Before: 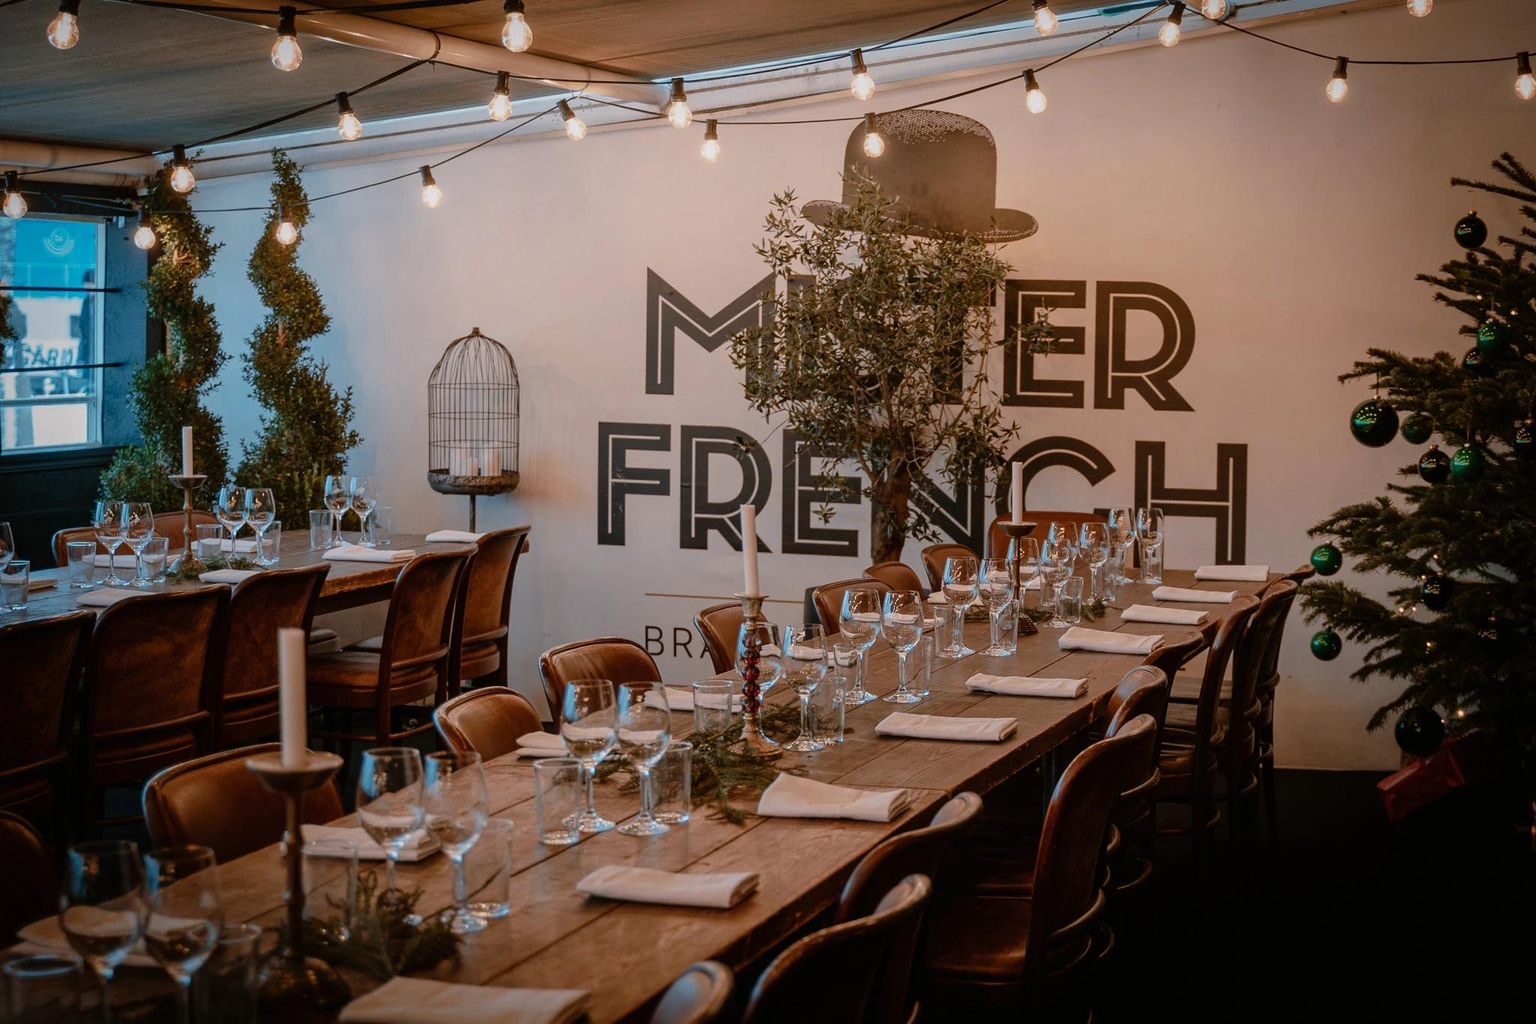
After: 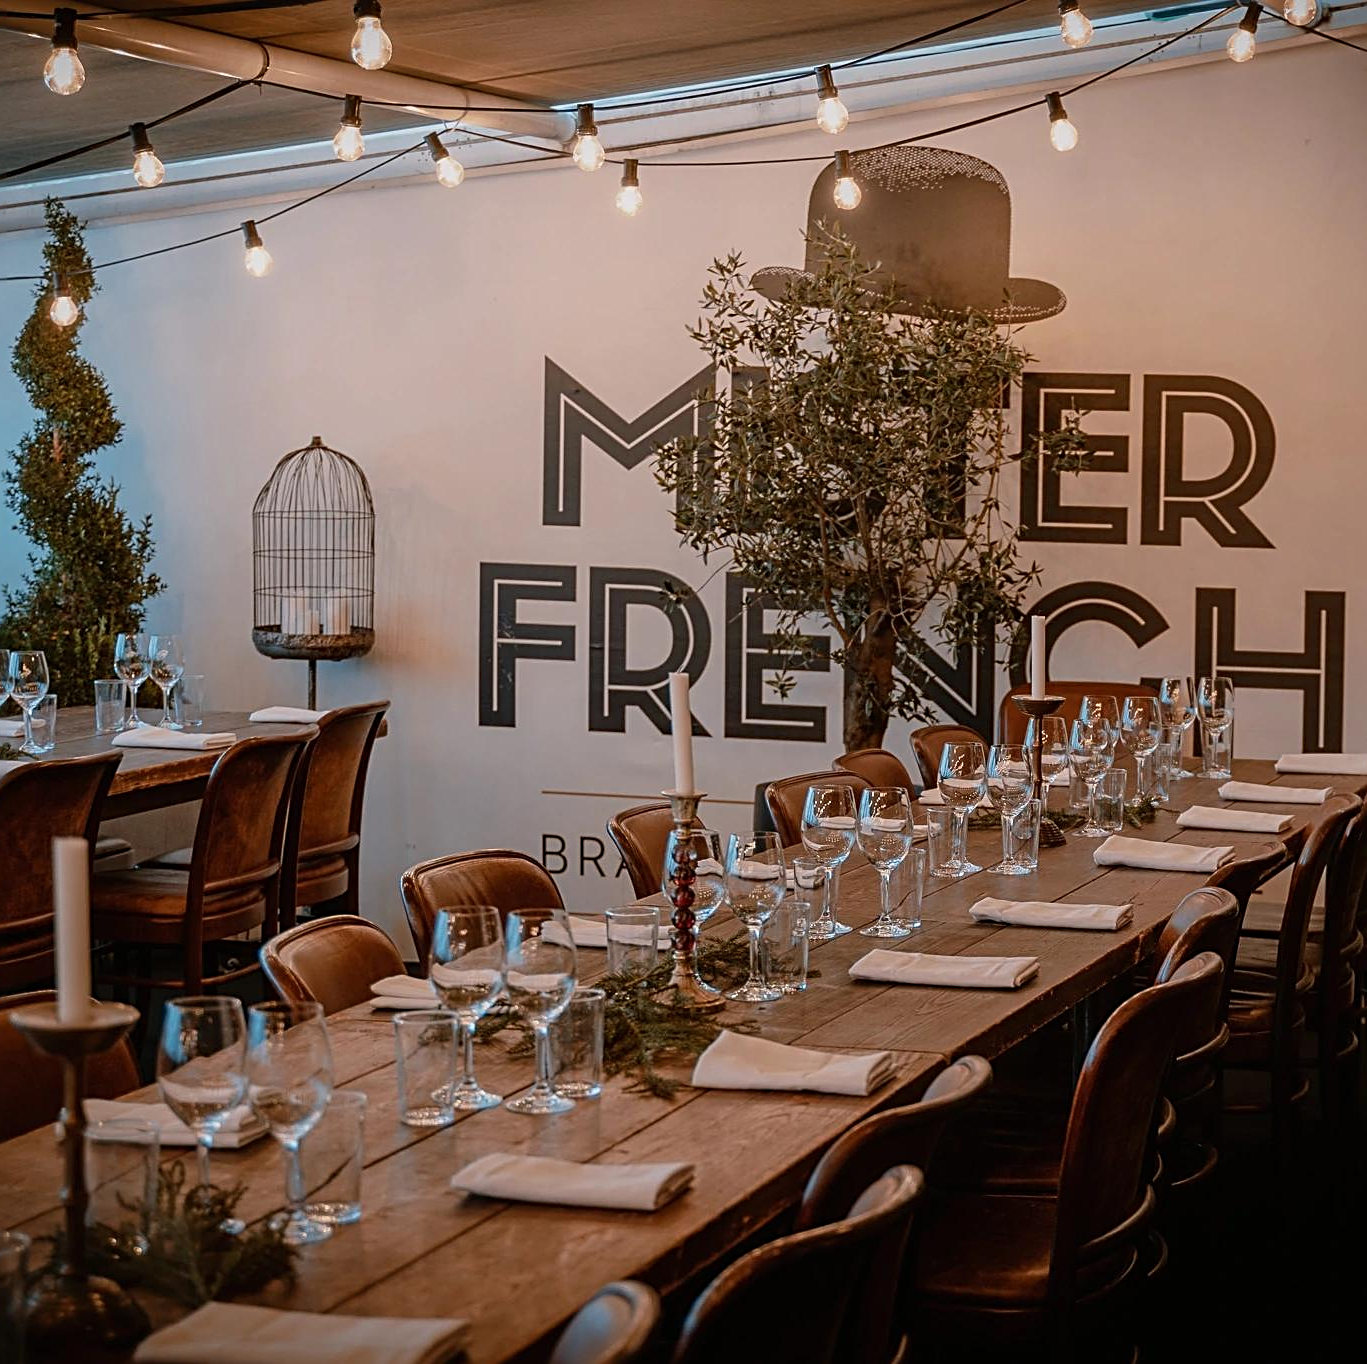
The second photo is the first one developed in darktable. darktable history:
crop and rotate: left 15.538%, right 17.691%
sharpen: radius 2.769
